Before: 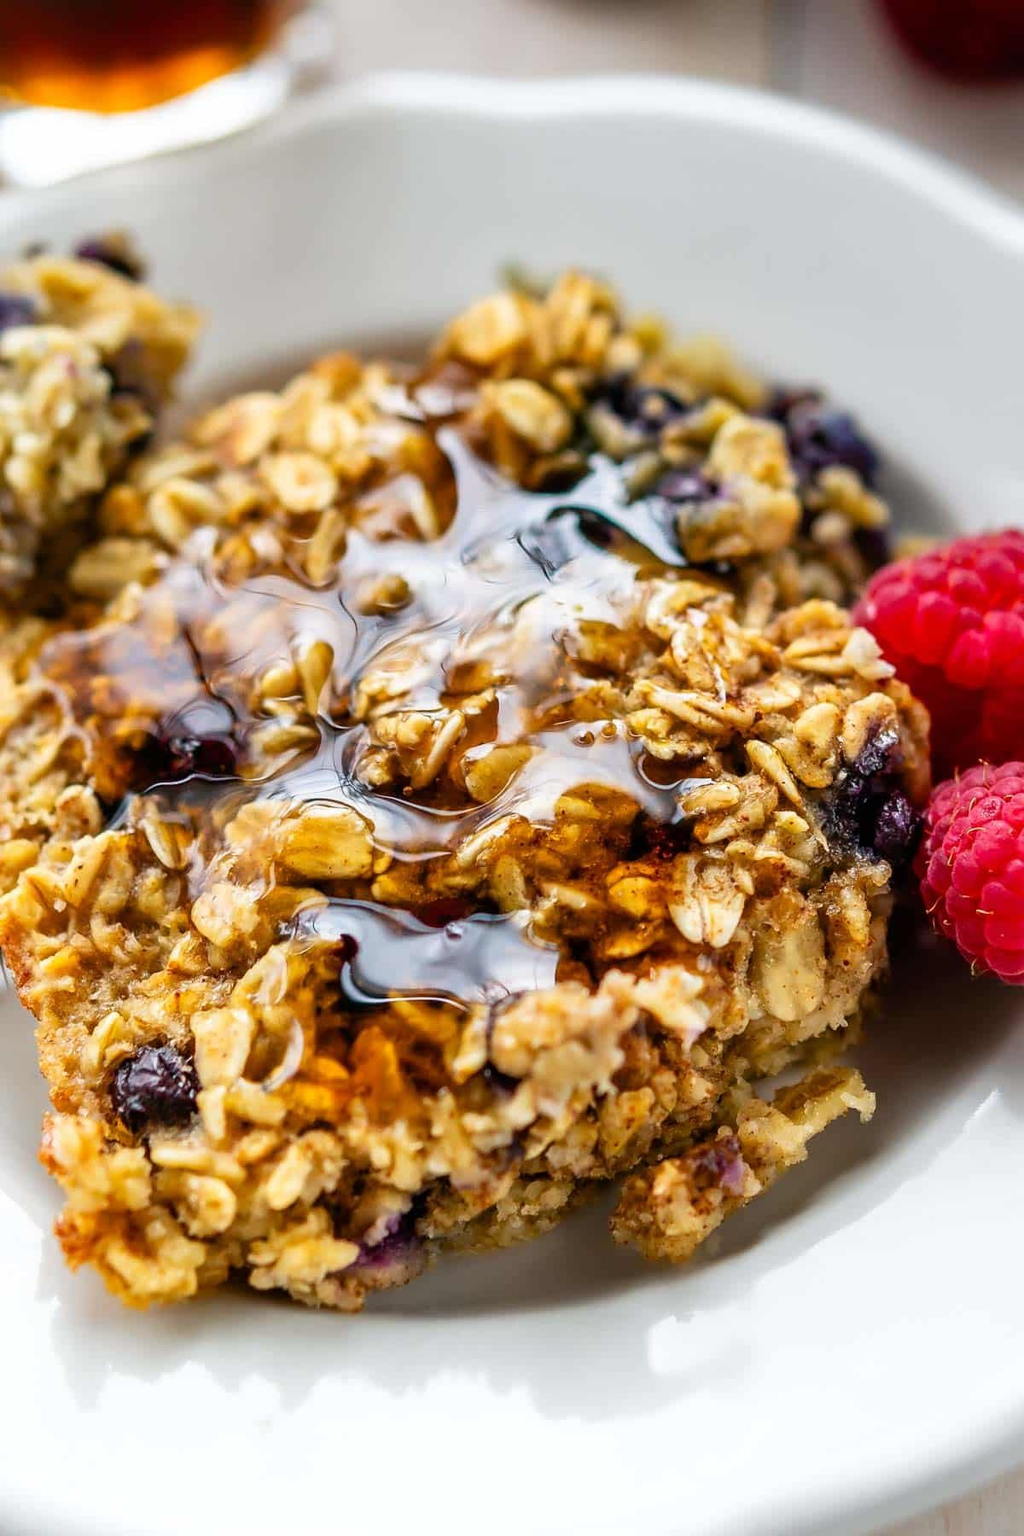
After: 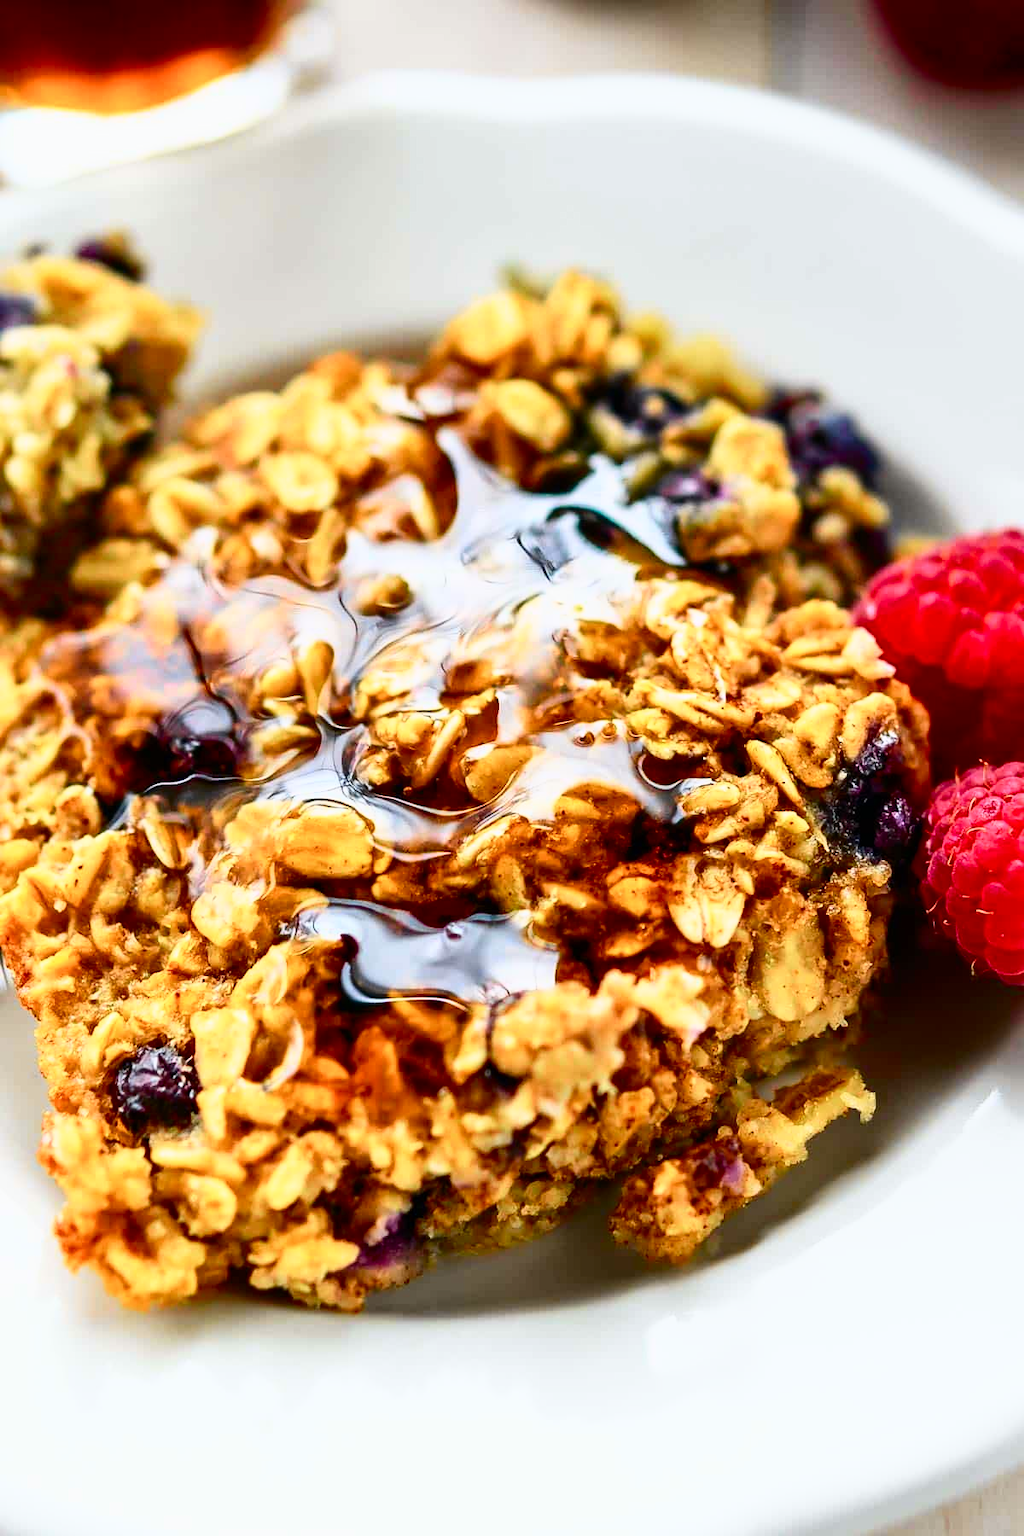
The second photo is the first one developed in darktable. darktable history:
tone curve: curves: ch0 [(0, 0) (0.187, 0.12) (0.384, 0.363) (0.618, 0.698) (0.754, 0.857) (0.875, 0.956) (1, 0.987)]; ch1 [(0, 0) (0.402, 0.36) (0.476, 0.466) (0.501, 0.501) (0.518, 0.514) (0.564, 0.608) (0.614, 0.664) (0.692, 0.744) (1, 1)]; ch2 [(0, 0) (0.435, 0.412) (0.483, 0.481) (0.503, 0.503) (0.522, 0.535) (0.563, 0.601) (0.627, 0.699) (0.699, 0.753) (0.997, 0.858)], color space Lab, independent channels, preserve colors none
